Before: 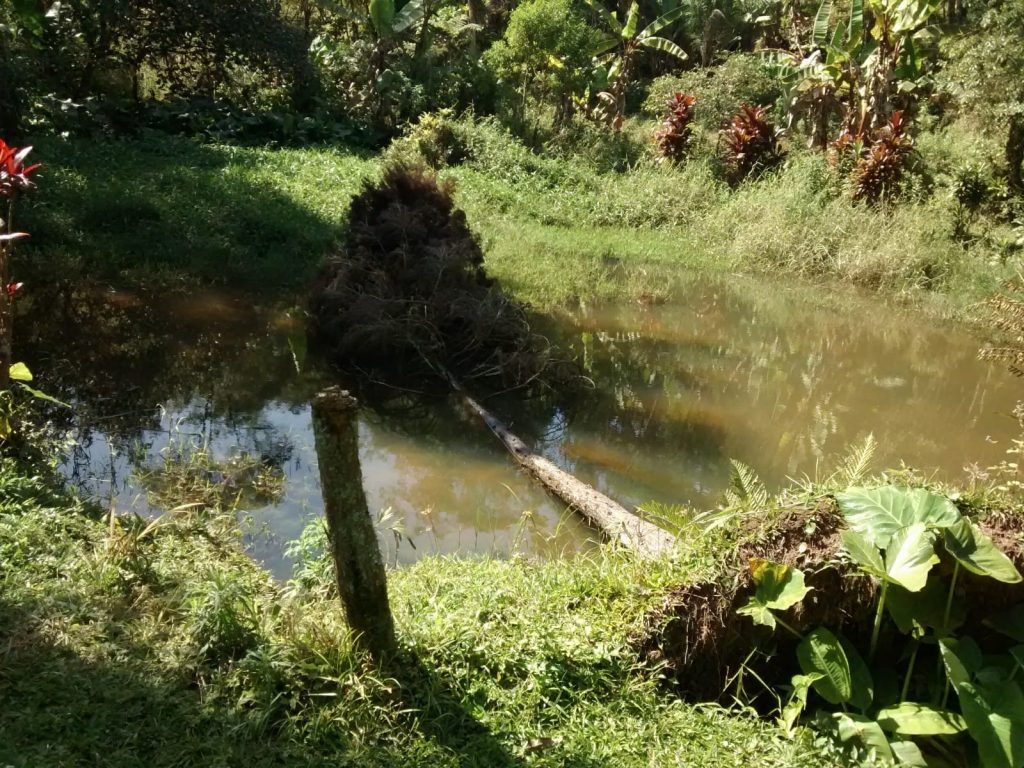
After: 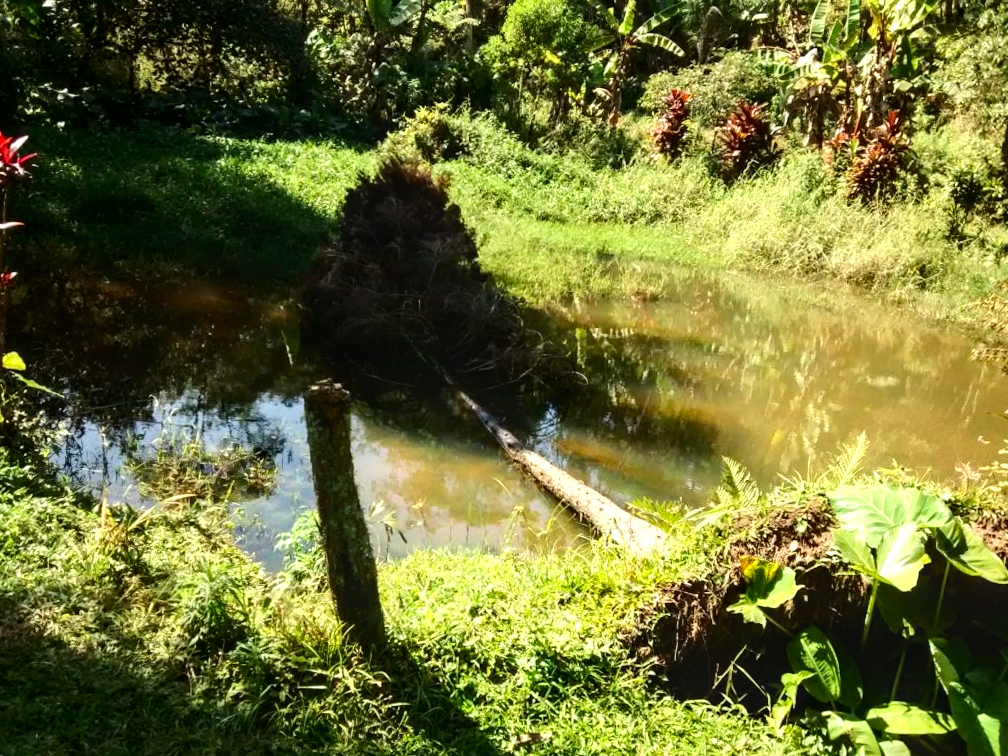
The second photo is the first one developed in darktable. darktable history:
contrast brightness saturation: contrast 0.184, saturation 0.302
tone equalizer: -8 EV -0.719 EV, -7 EV -0.667 EV, -6 EV -0.561 EV, -5 EV -0.369 EV, -3 EV 0.397 EV, -2 EV 0.6 EV, -1 EV 0.675 EV, +0 EV 0.741 EV, mask exposure compensation -0.497 EV
crop and rotate: angle -0.642°
local contrast: on, module defaults
